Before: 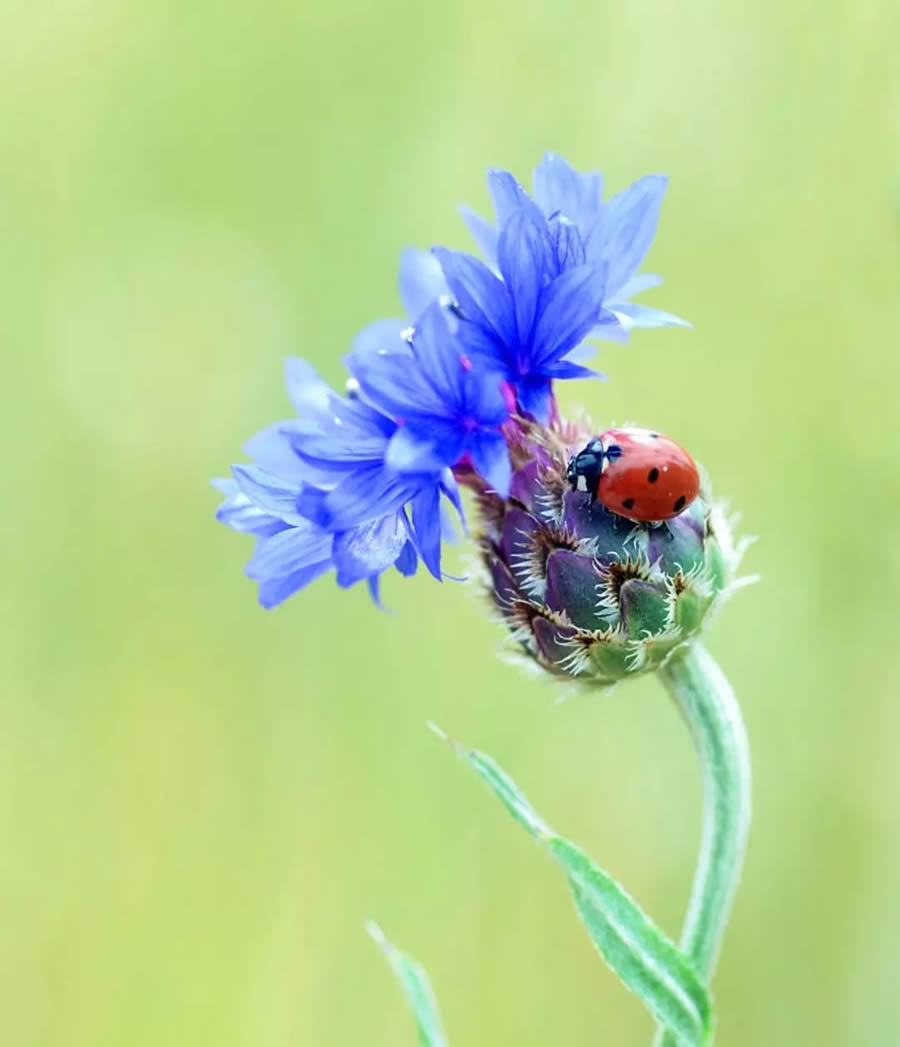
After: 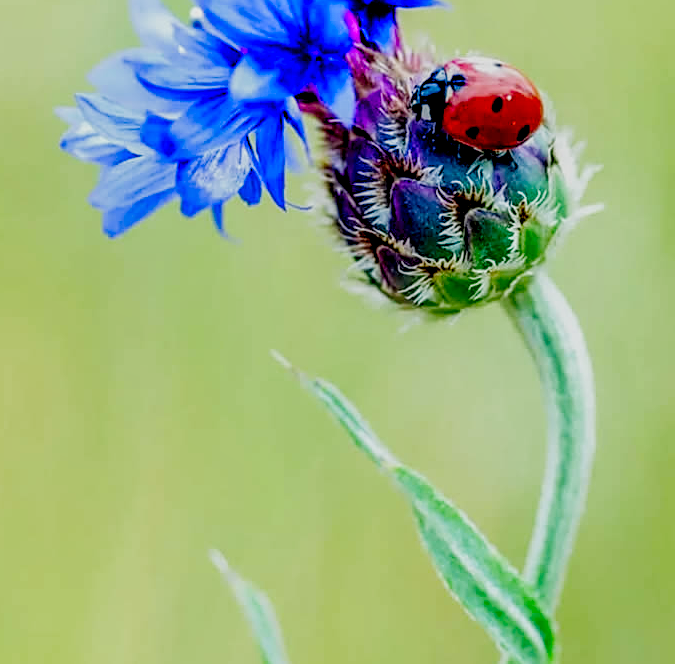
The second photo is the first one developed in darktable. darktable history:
filmic rgb: black relative exposure -4.88 EV, white relative exposure 4.02 EV, threshold 5.94 EV, hardness 2.84, add noise in highlights 0.002, preserve chrominance no, color science v3 (2019), use custom middle-gray values true, contrast in highlights soft, enable highlight reconstruction true
sharpen: on, module defaults
crop and rotate: left 17.354%, top 35.526%, right 7.541%, bottom 1.032%
local contrast: highlights 21%, shadows 71%, detail 170%
color correction: highlights b* -0.044, saturation 1.82
